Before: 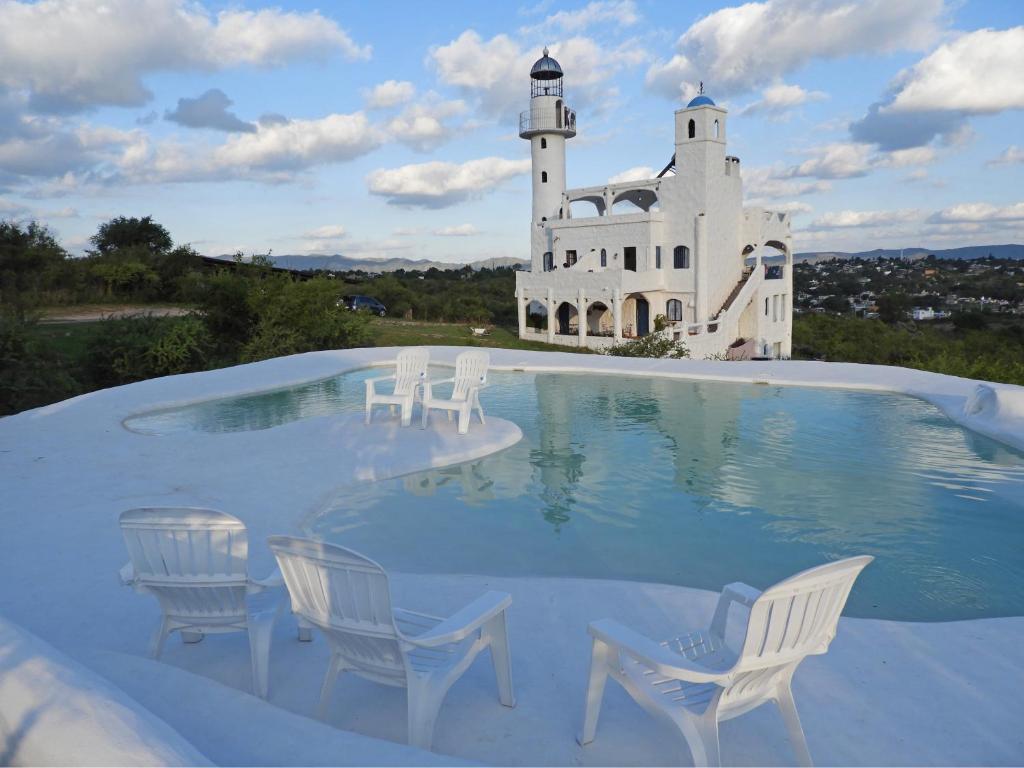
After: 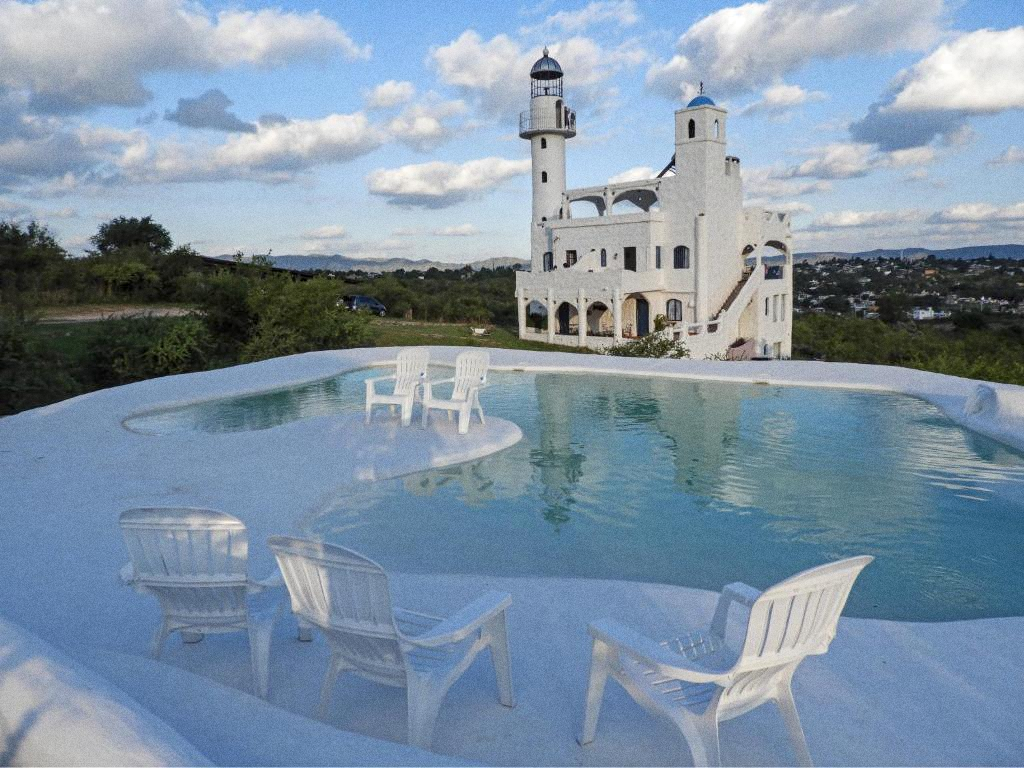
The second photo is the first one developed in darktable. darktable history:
grain: coarseness 0.09 ISO
local contrast: on, module defaults
